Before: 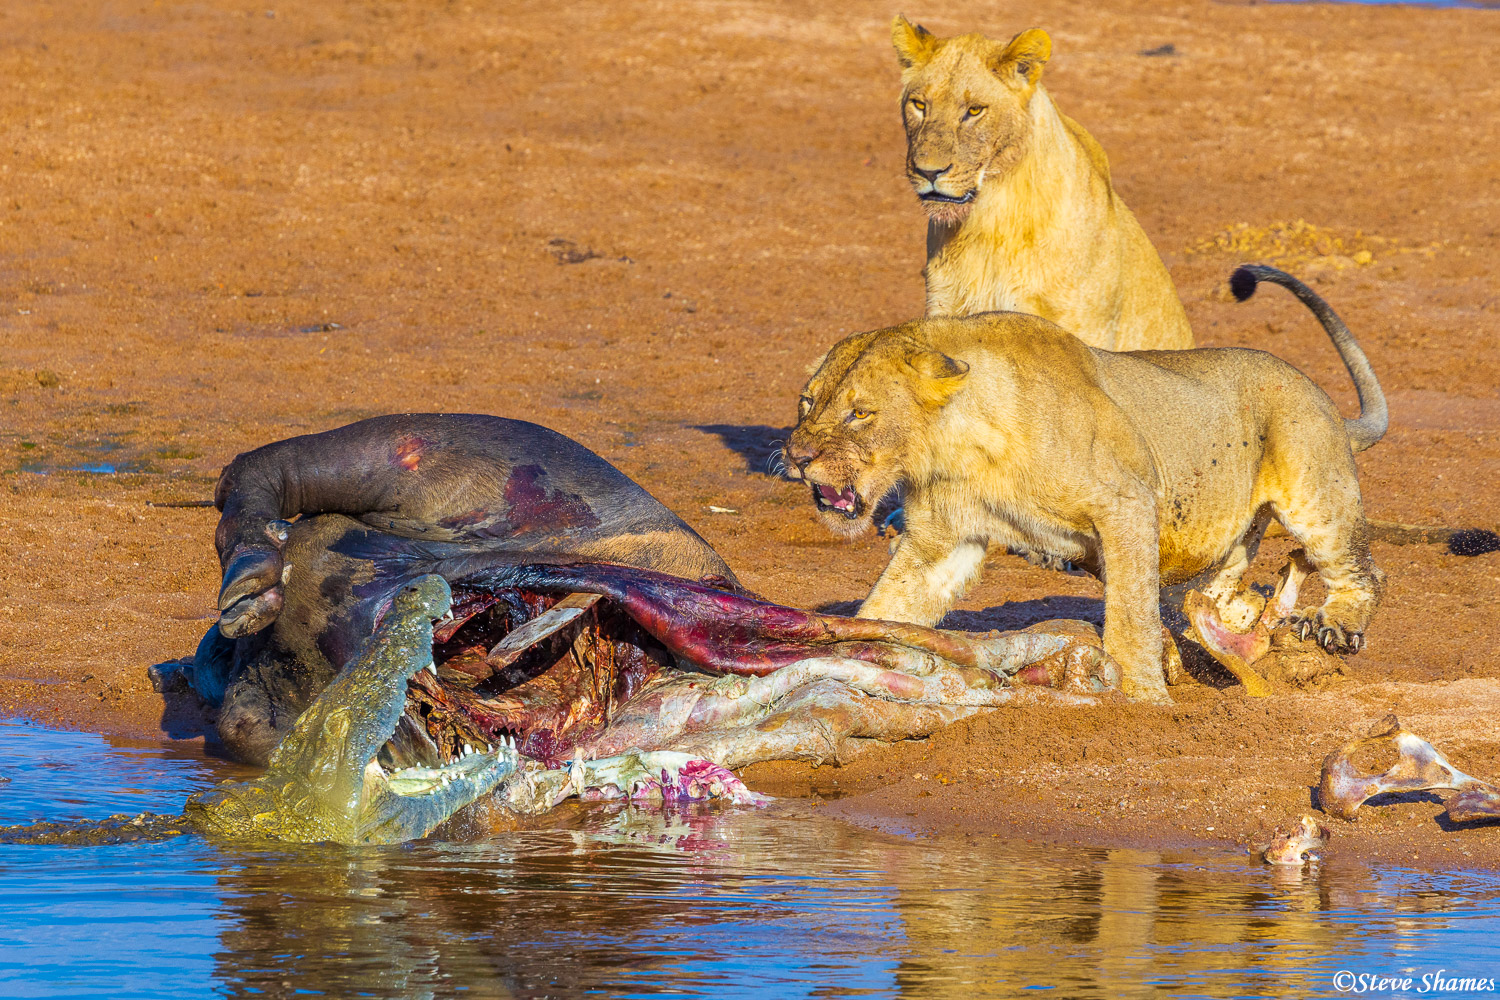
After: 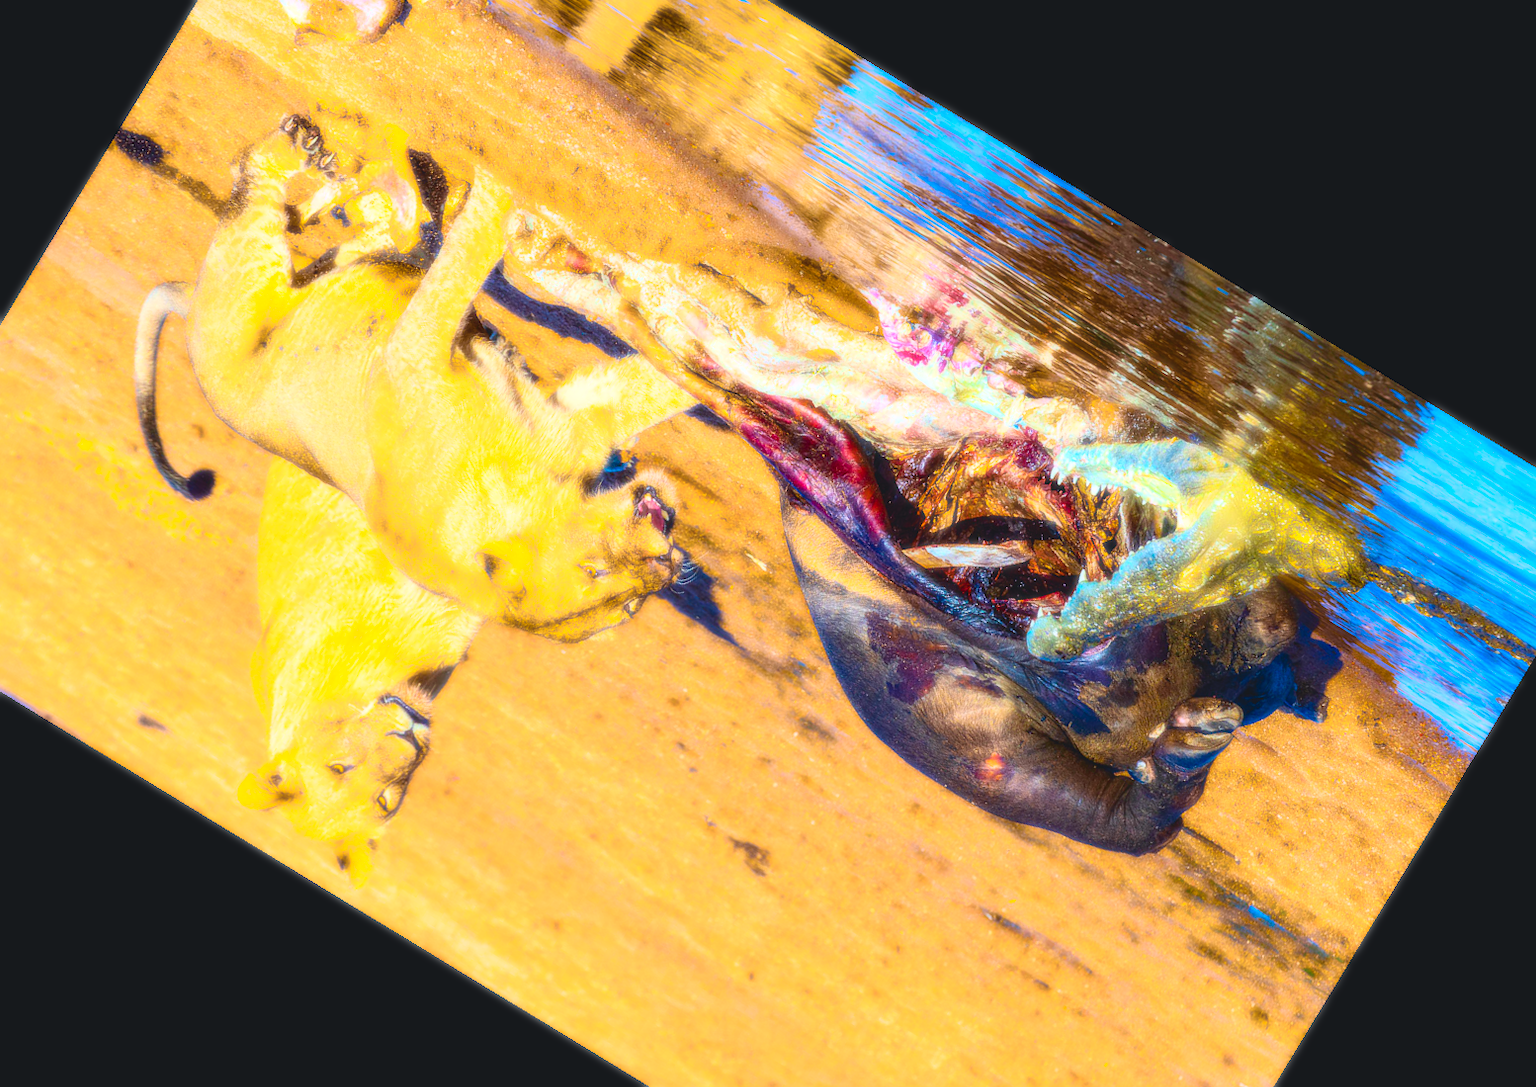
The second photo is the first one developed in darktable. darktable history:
tone curve: curves: ch0 [(0, 0.084) (0.155, 0.169) (0.46, 0.466) (0.751, 0.788) (1, 0.961)]; ch1 [(0, 0) (0.43, 0.408) (0.476, 0.469) (0.505, 0.503) (0.553, 0.563) (0.592, 0.581) (0.631, 0.625) (1, 1)]; ch2 [(0, 0) (0.505, 0.495) (0.55, 0.557) (0.583, 0.573) (1, 1)], color space Lab, independent channels, preserve colors none
color balance rgb: linear chroma grading › global chroma 15%, perceptual saturation grading › global saturation 30%
bloom: size 0%, threshold 54.82%, strength 8.31%
crop and rotate: angle 148.68°, left 9.111%, top 15.603%, right 4.588%, bottom 17.041%
